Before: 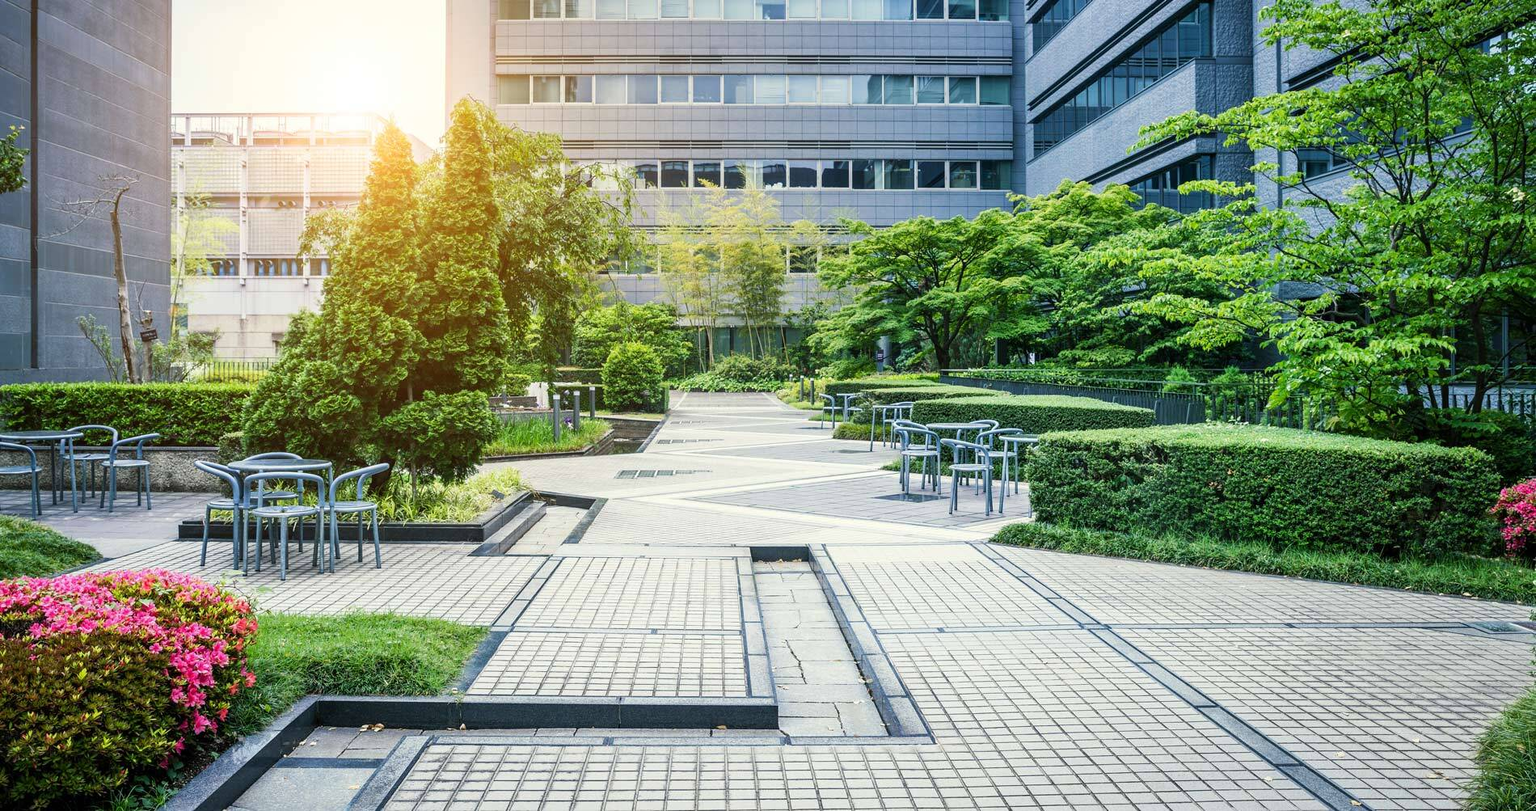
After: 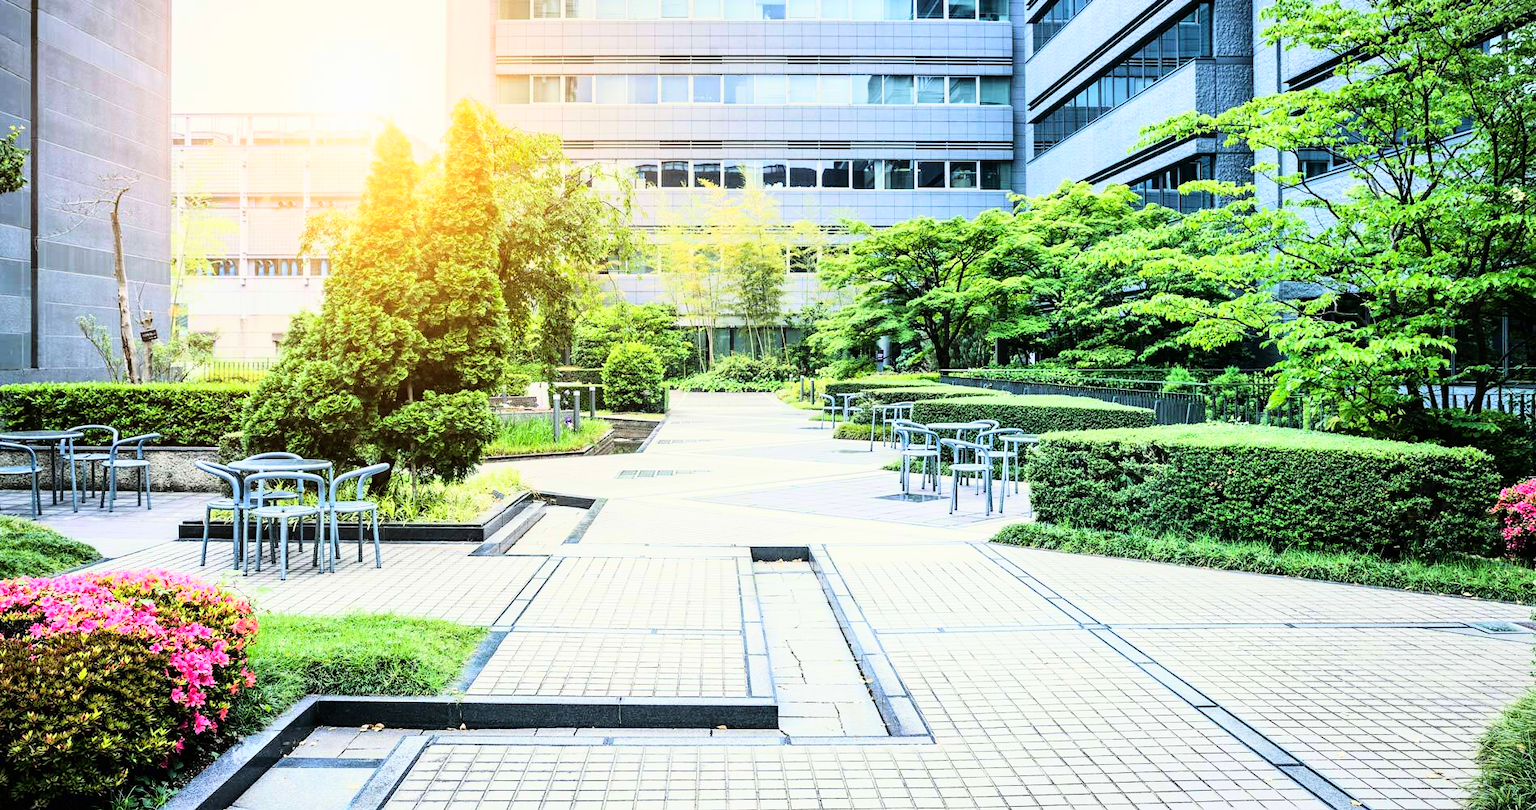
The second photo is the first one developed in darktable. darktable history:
base curve: curves: ch0 [(0, 0) (0, 0) (0.002, 0.001) (0.008, 0.003) (0.019, 0.011) (0.037, 0.037) (0.064, 0.11) (0.102, 0.232) (0.152, 0.379) (0.216, 0.524) (0.296, 0.665) (0.394, 0.789) (0.512, 0.881) (0.651, 0.945) (0.813, 0.986) (1, 1)]
tone equalizer: -8 EV -0.001 EV, -7 EV 0.004 EV, -6 EV -0.013 EV, -5 EV 0.021 EV, -4 EV -0.006 EV, -3 EV 0.012 EV, -2 EV -0.081 EV, -1 EV -0.297 EV, +0 EV -0.57 EV, edges refinement/feathering 500, mask exposure compensation -1.57 EV, preserve details no
vignetting: fall-off start 100.65%, fall-off radius 71.94%, brightness -0.198, width/height ratio 1.171, unbound false
